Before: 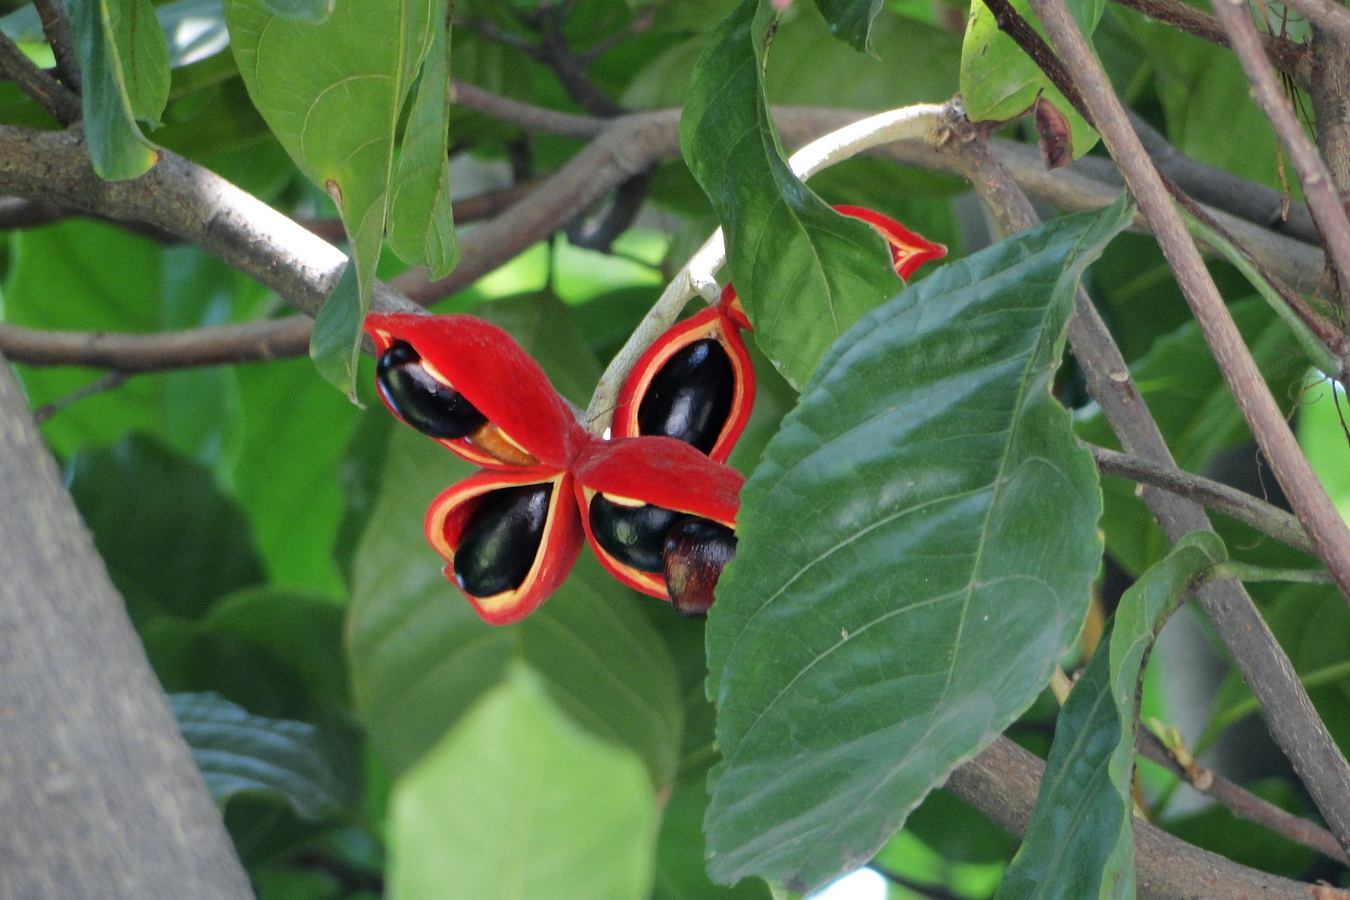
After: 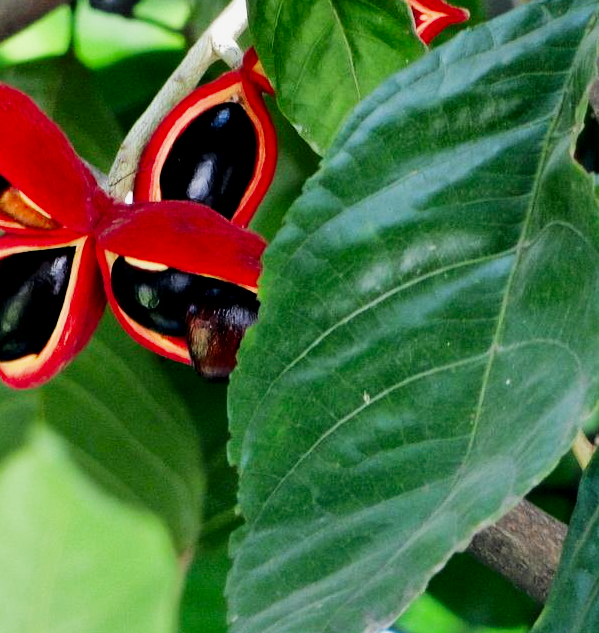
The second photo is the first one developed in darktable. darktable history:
contrast brightness saturation: brightness -0.25, saturation 0.2
crop: left 35.432%, top 26.233%, right 20.145%, bottom 3.432%
filmic rgb: black relative exposure -5 EV, hardness 2.88, contrast 1.4, highlights saturation mix -30%
local contrast: mode bilateral grid, contrast 20, coarseness 50, detail 120%, midtone range 0.2
exposure: exposure 0.648 EV, compensate highlight preservation false
